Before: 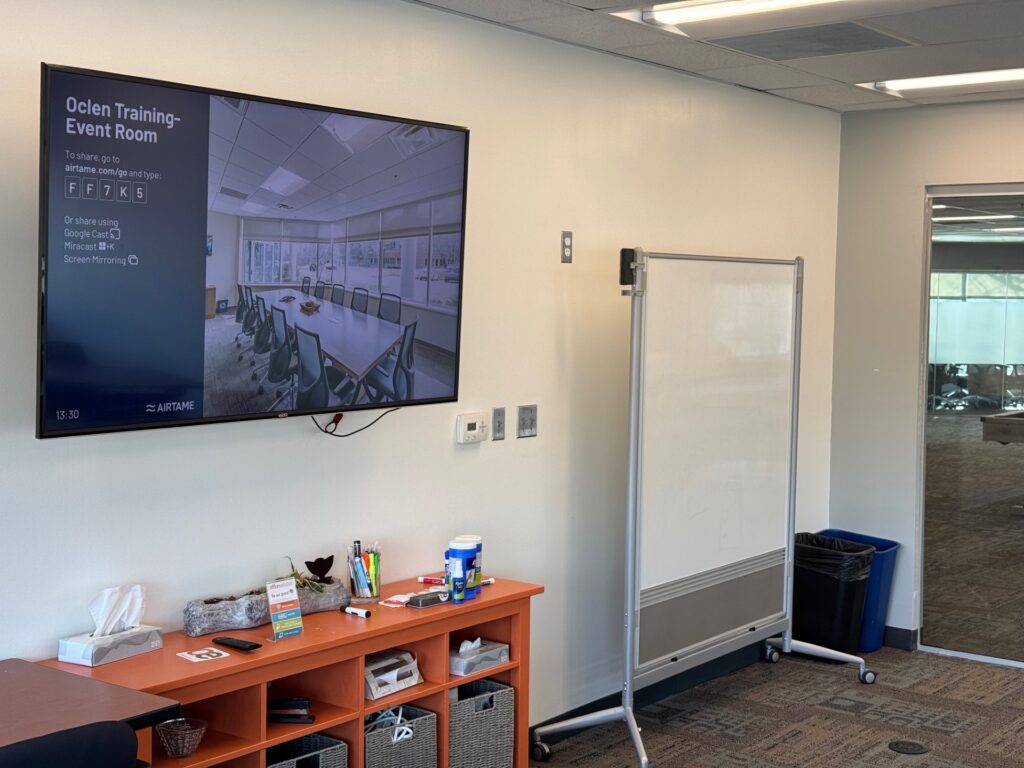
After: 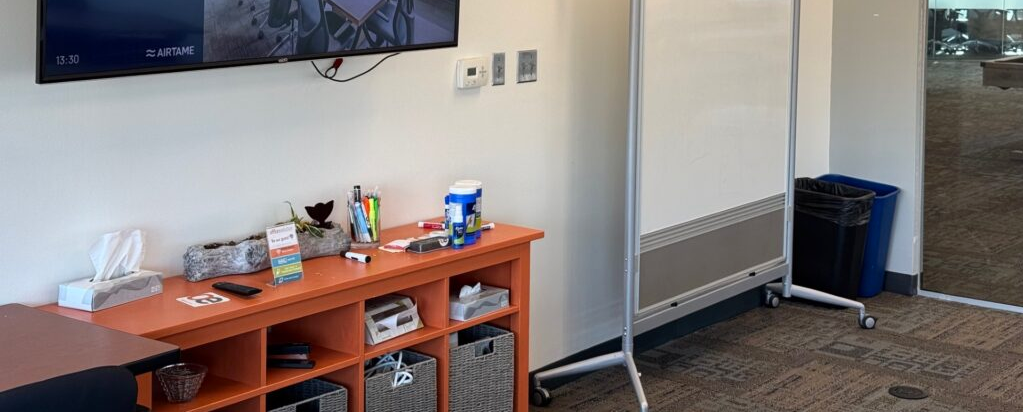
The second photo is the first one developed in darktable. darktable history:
contrast brightness saturation: contrast 0.08, saturation 0.02
crop and rotate: top 46.237%
